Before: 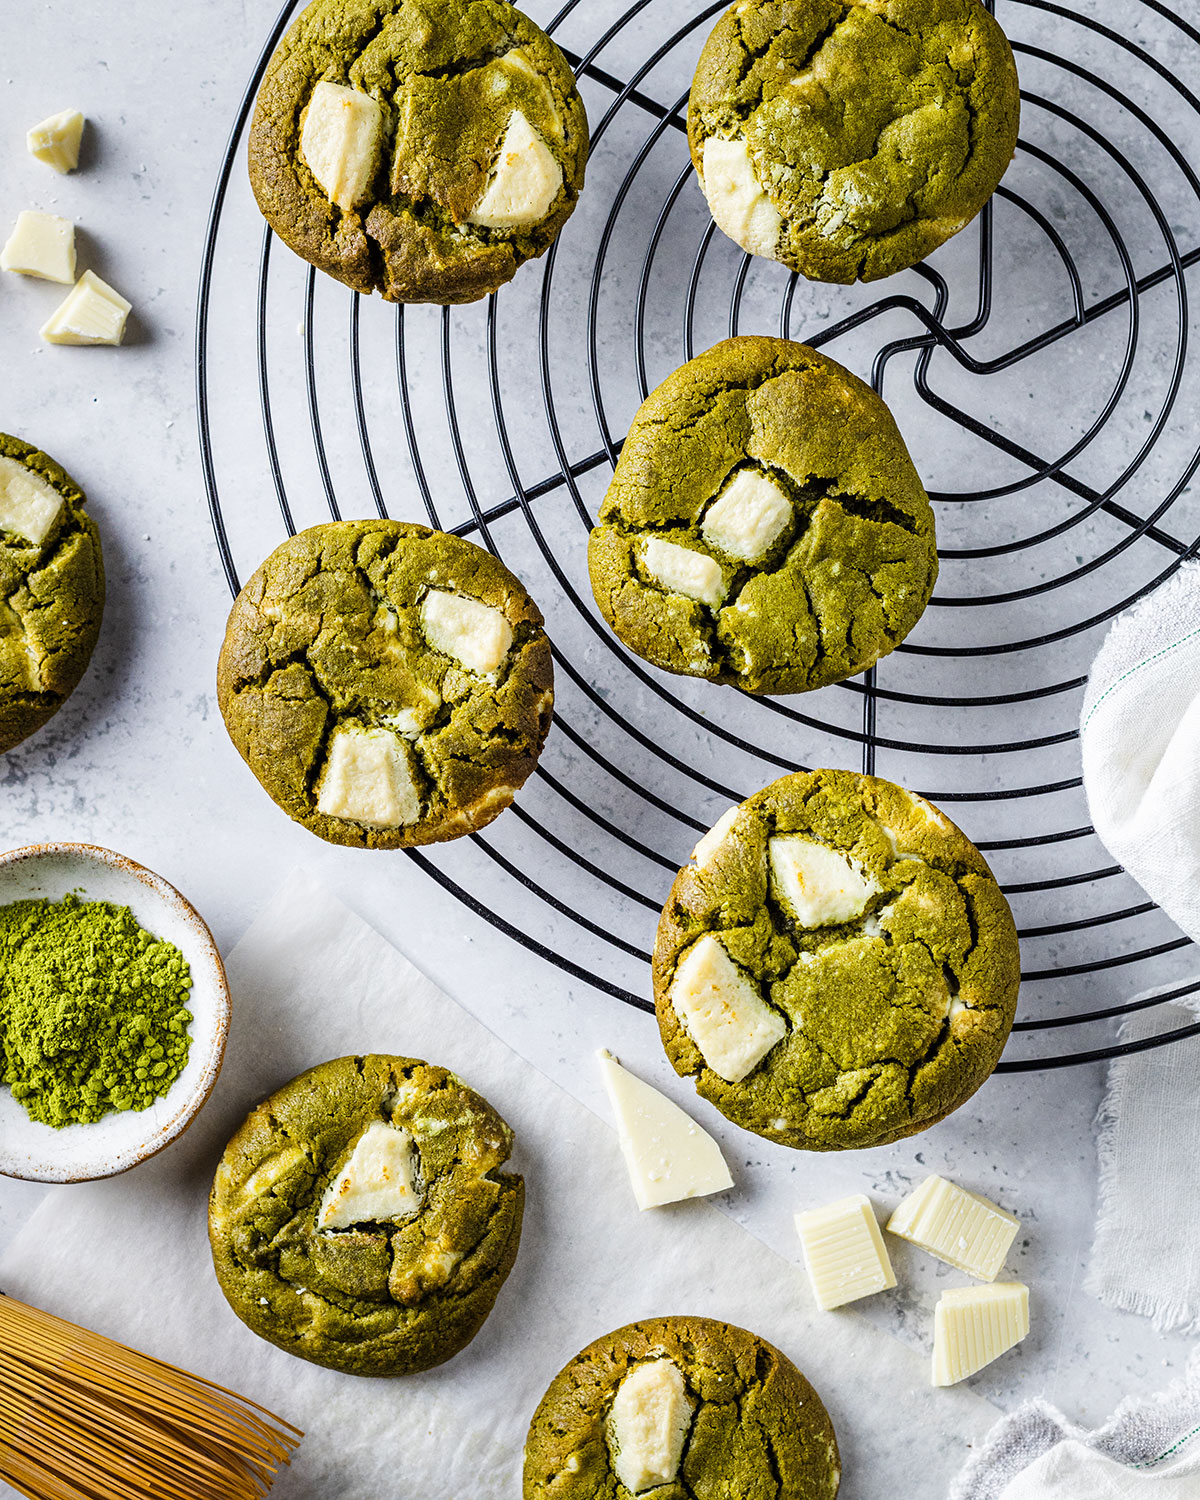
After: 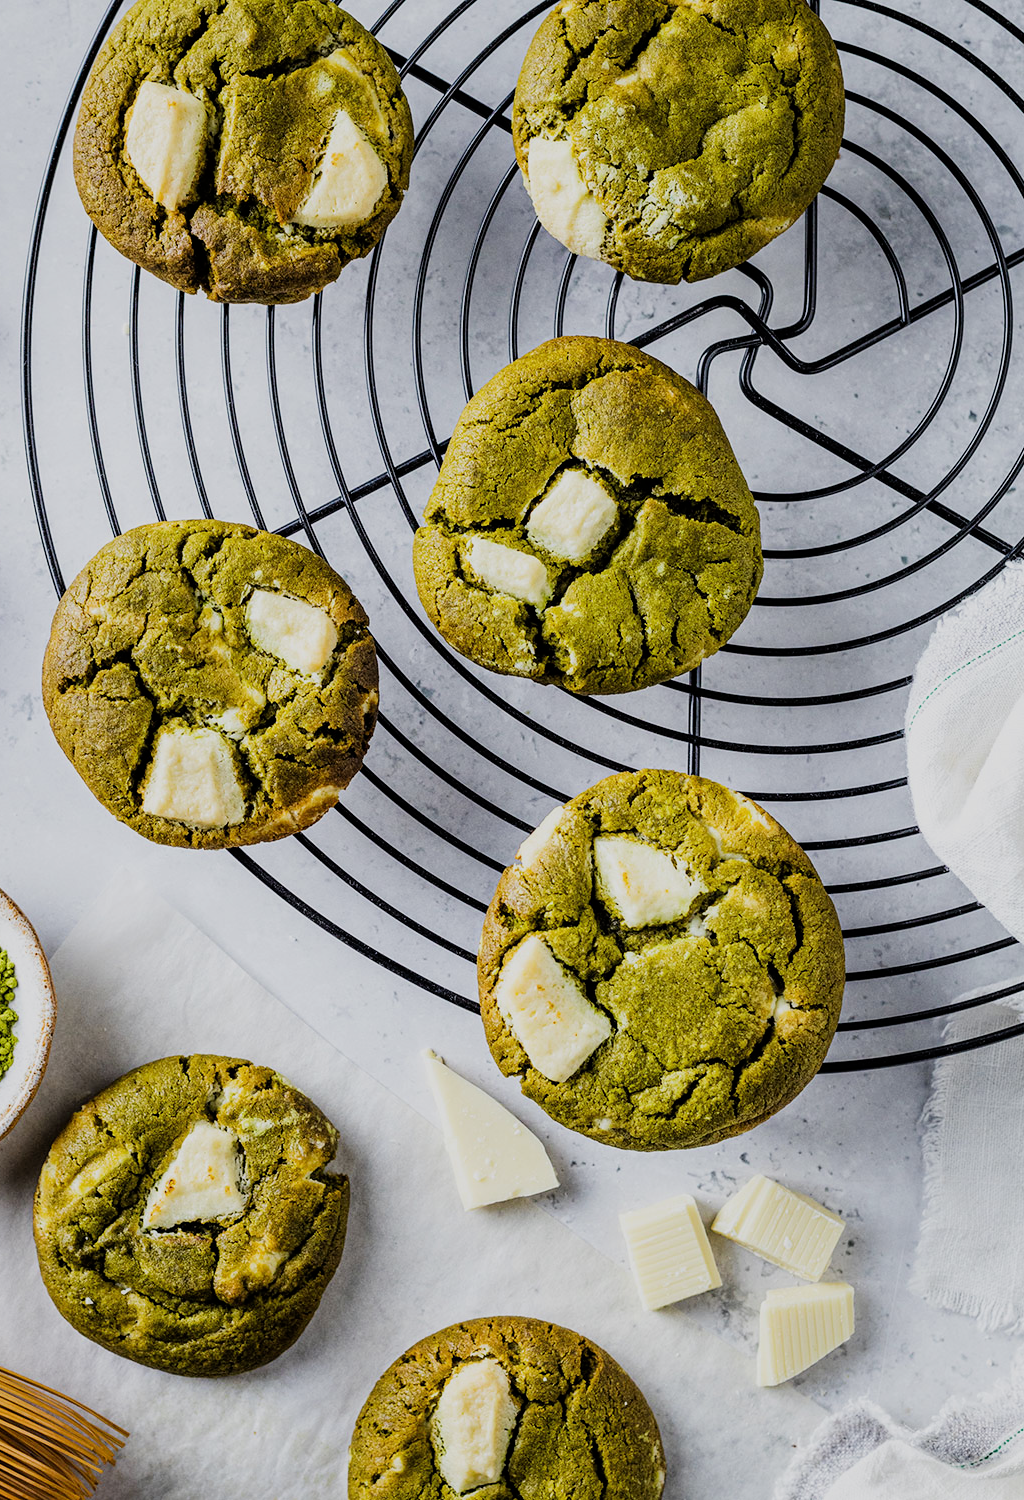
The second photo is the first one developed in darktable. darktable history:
filmic rgb: hardness 4.17
crop and rotate: left 14.584%
